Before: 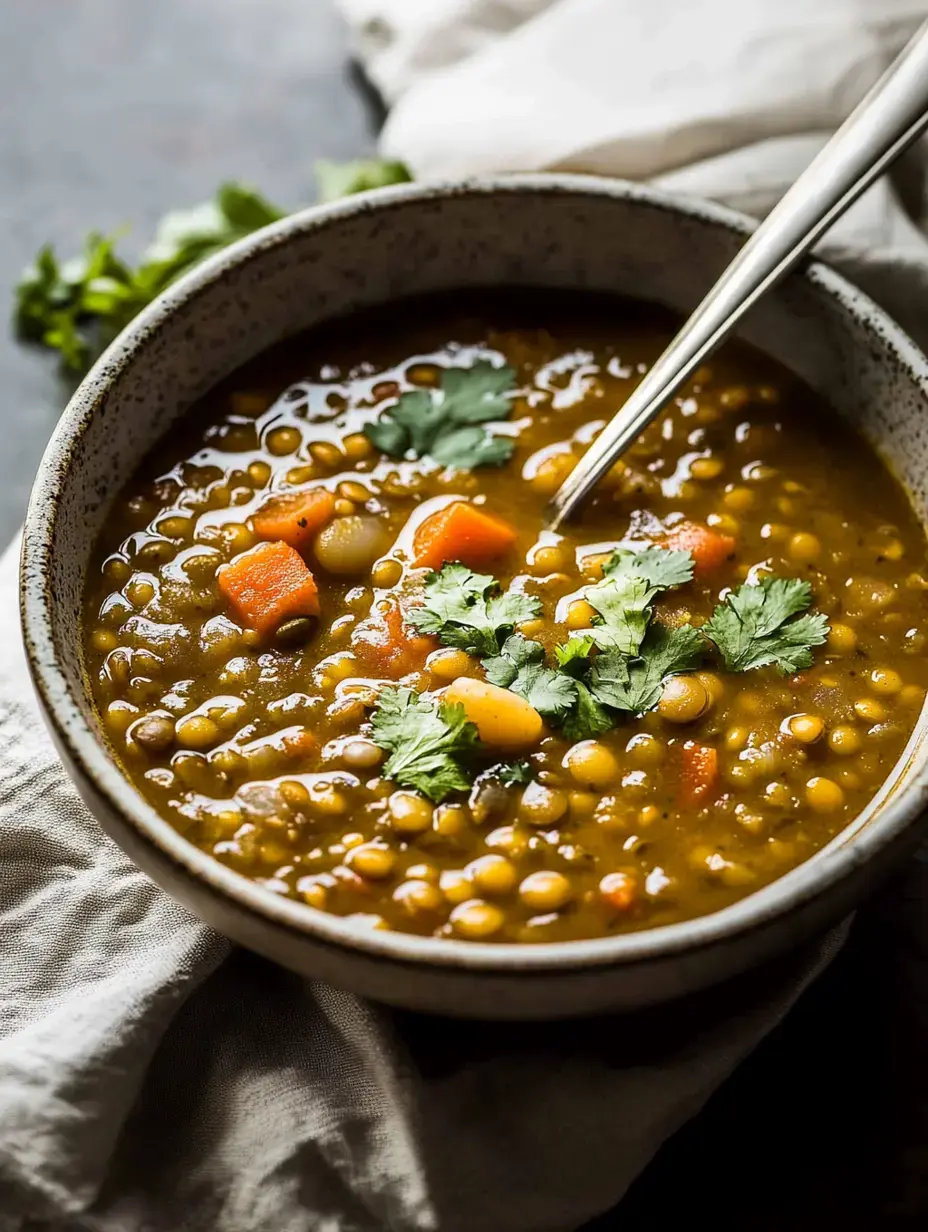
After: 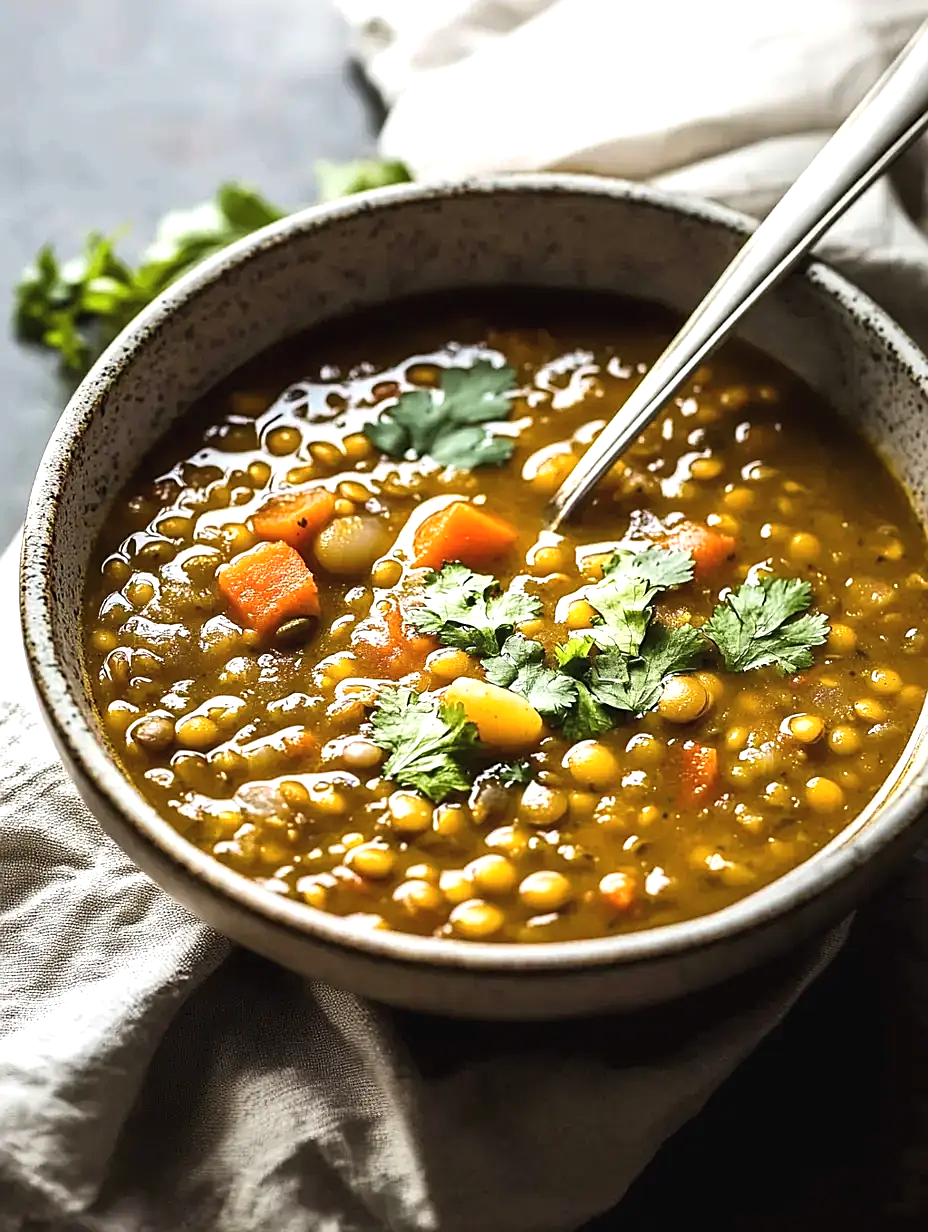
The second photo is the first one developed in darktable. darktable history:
sharpen: on, module defaults
exposure: black level correction -0.002, exposure 0.53 EV, compensate highlight preservation false
